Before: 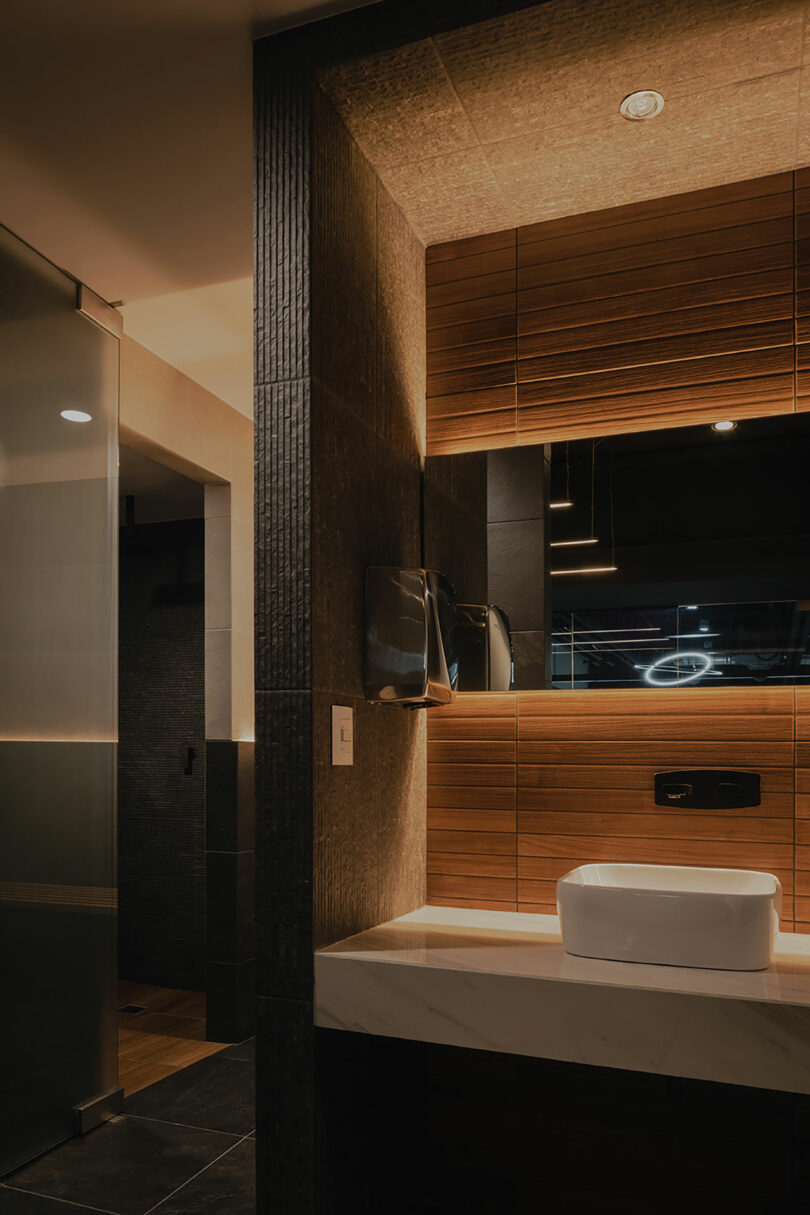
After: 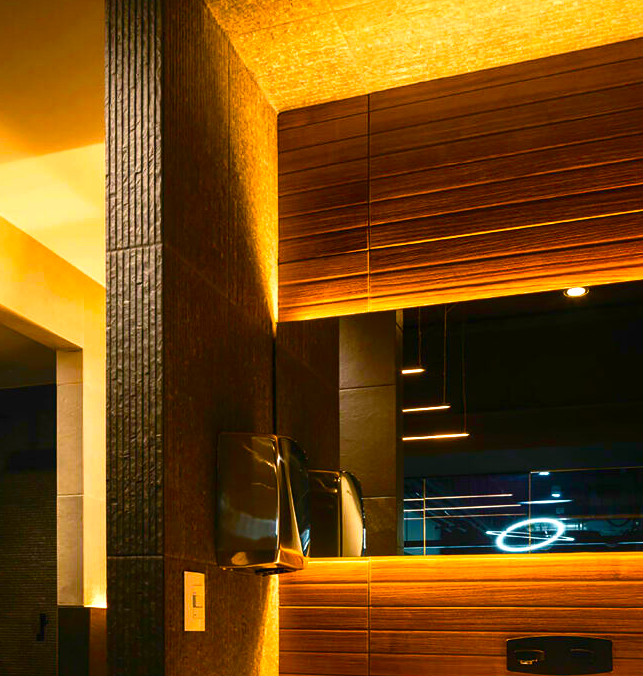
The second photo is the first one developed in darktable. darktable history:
contrast brightness saturation: contrast 0.15, brightness -0.01, saturation 0.1
local contrast: mode bilateral grid, contrast 20, coarseness 50, detail 120%, midtone range 0.2
shadows and highlights: shadows -54.3, highlights 86.09, soften with gaussian
crop: left 18.38%, top 11.092%, right 2.134%, bottom 33.217%
exposure: black level correction 0, exposure 0.9 EV, compensate highlight preservation false
color balance rgb: linear chroma grading › global chroma 25%, perceptual saturation grading › global saturation 45%, perceptual saturation grading › highlights -50%, perceptual saturation grading › shadows 30%, perceptual brilliance grading › global brilliance 18%, global vibrance 40%
